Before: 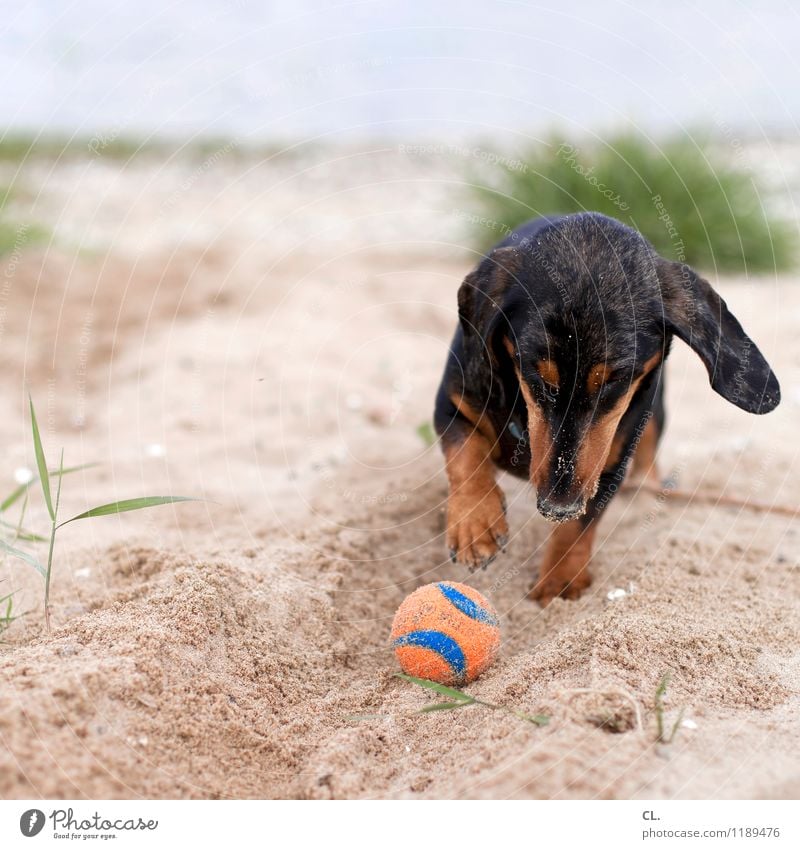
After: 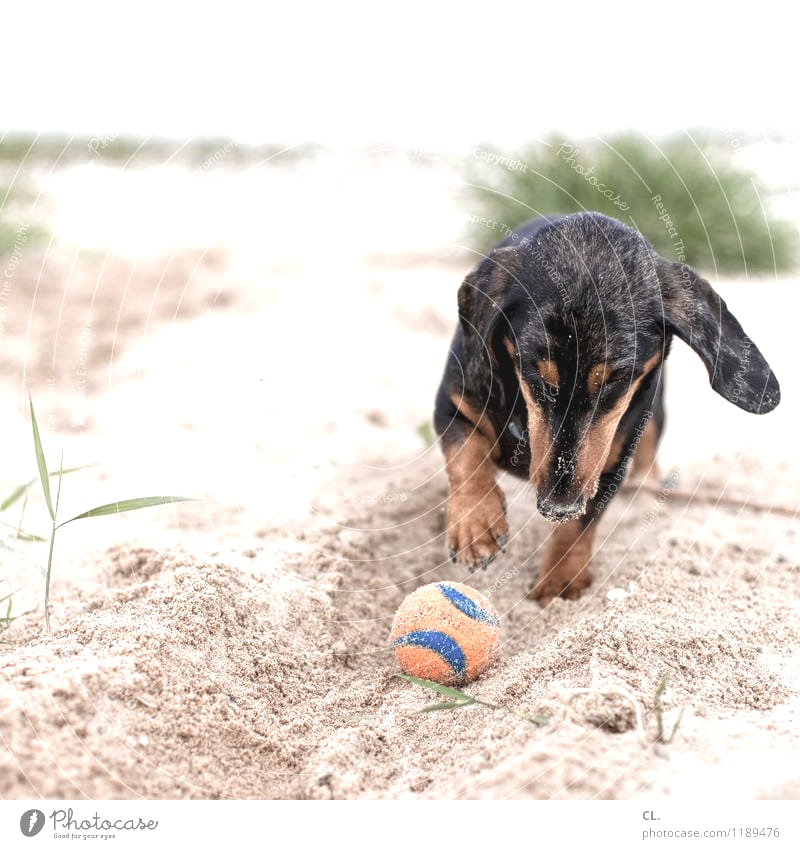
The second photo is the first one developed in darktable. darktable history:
contrast brightness saturation: contrast -0.051, saturation -0.398
exposure: black level correction 0, exposure 0.7 EV, compensate exposure bias true, compensate highlight preservation false
local contrast: on, module defaults
